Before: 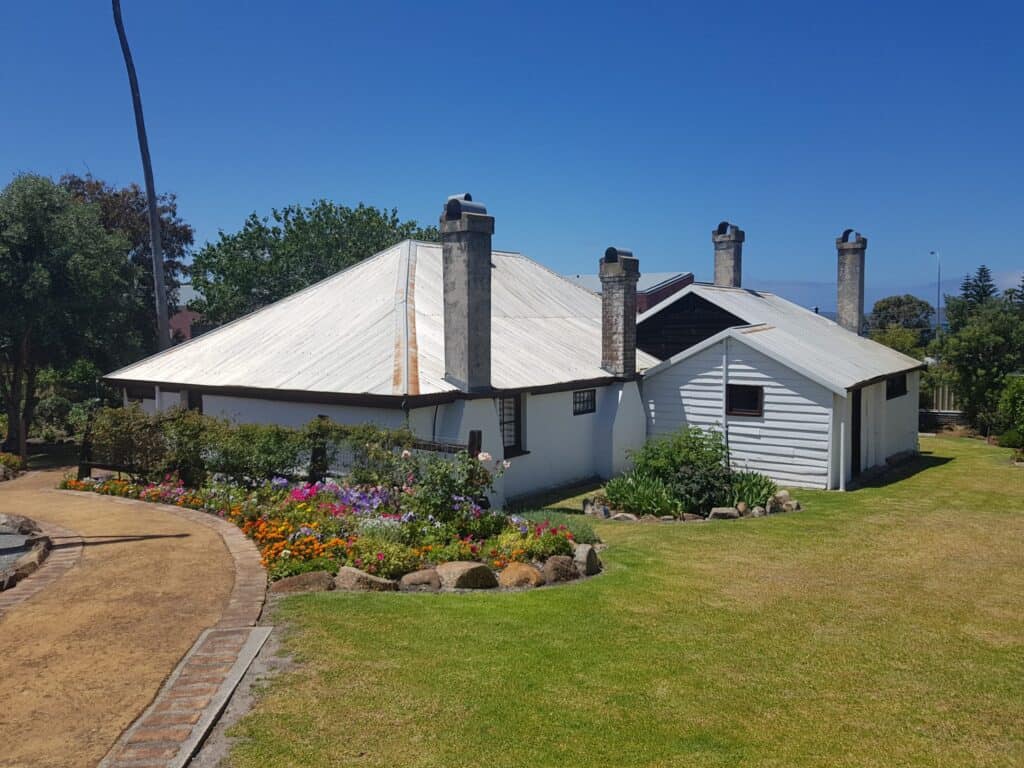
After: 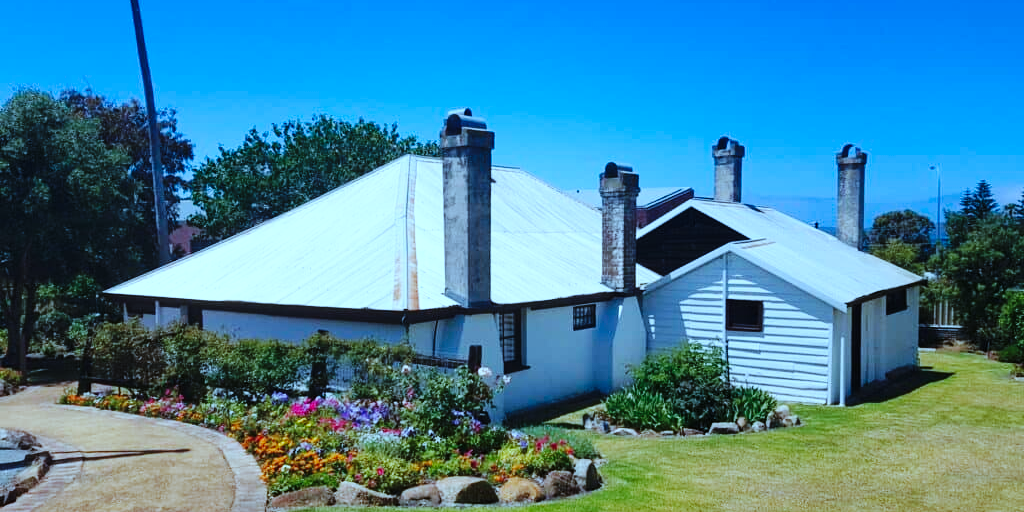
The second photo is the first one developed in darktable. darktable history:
crop: top 11.166%, bottom 22.168%
base curve: curves: ch0 [(0, 0) (0.036, 0.025) (0.121, 0.166) (0.206, 0.329) (0.605, 0.79) (1, 1)], preserve colors none
color correction: highlights a* -11.71, highlights b* -15.58
white balance: red 0.948, green 1.02, blue 1.176
